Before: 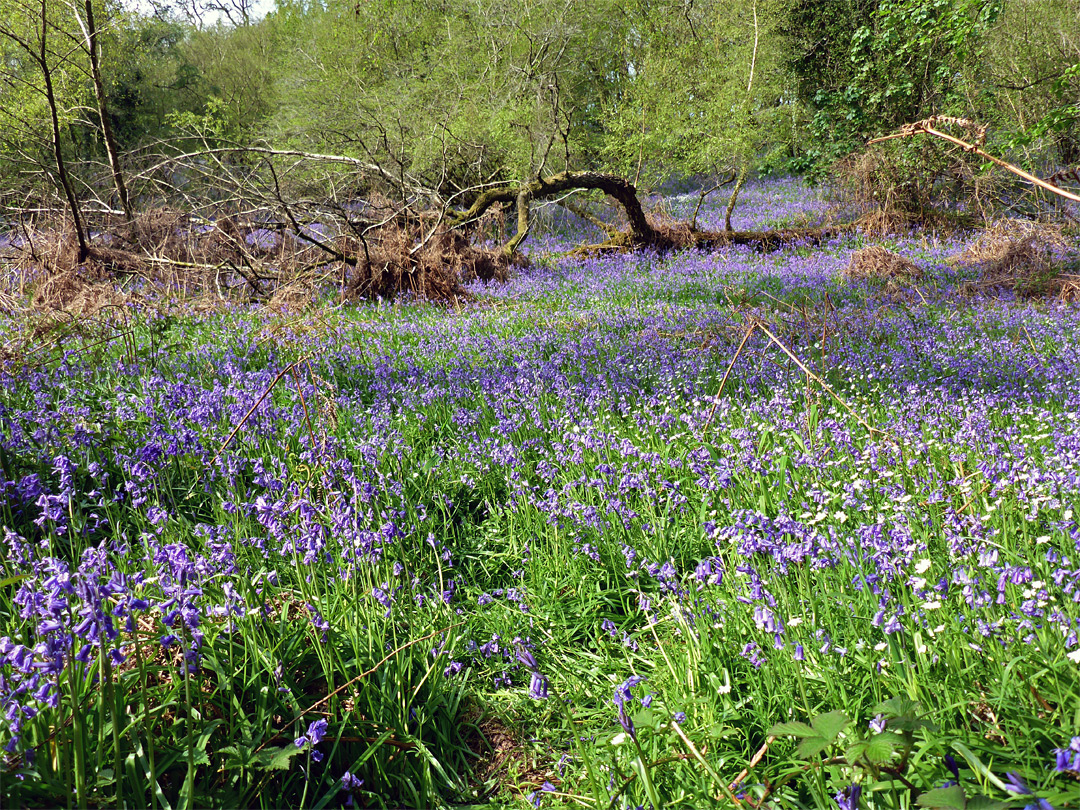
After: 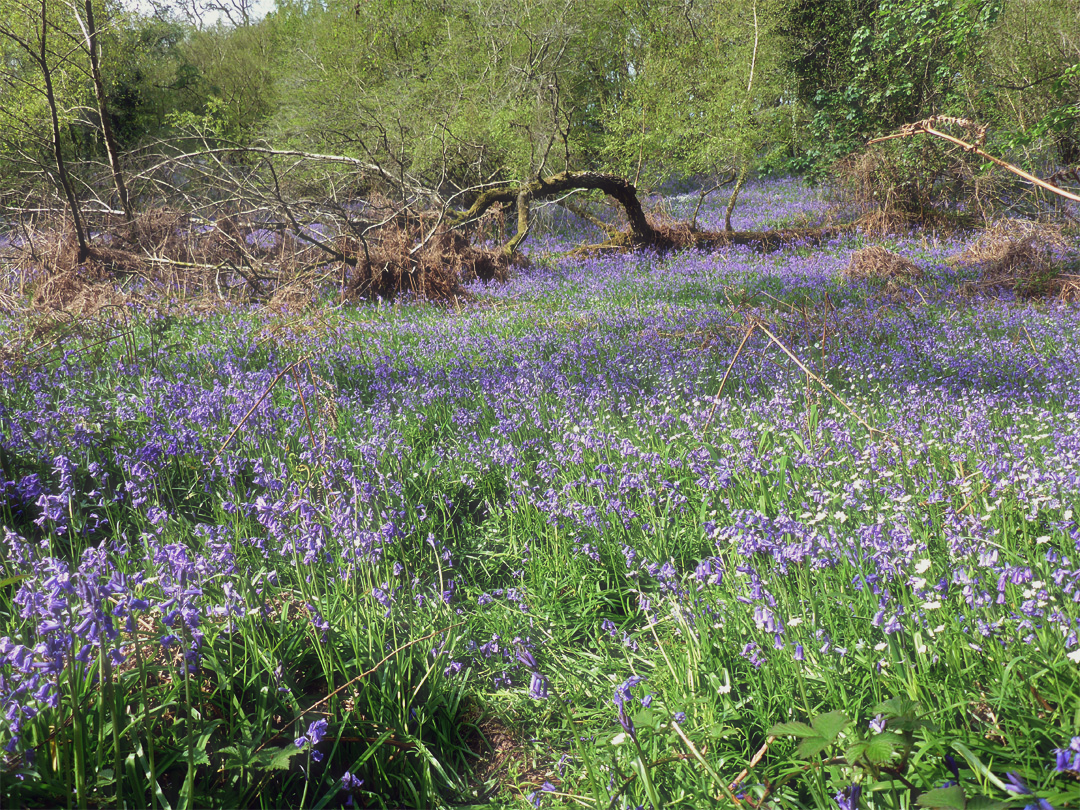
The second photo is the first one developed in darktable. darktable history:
haze removal: strength -0.11, compatibility mode true, adaptive false
exposure: exposure -0.209 EV, compensate highlight preservation false
